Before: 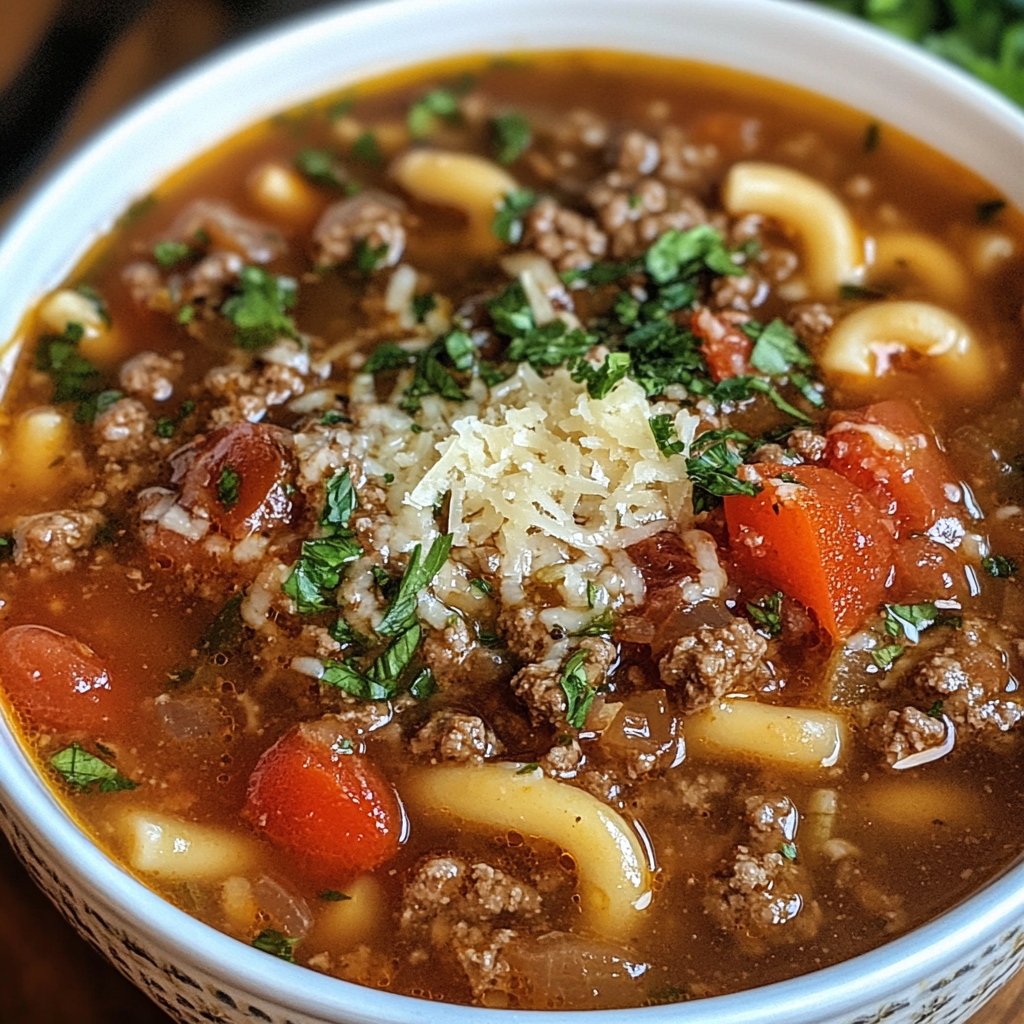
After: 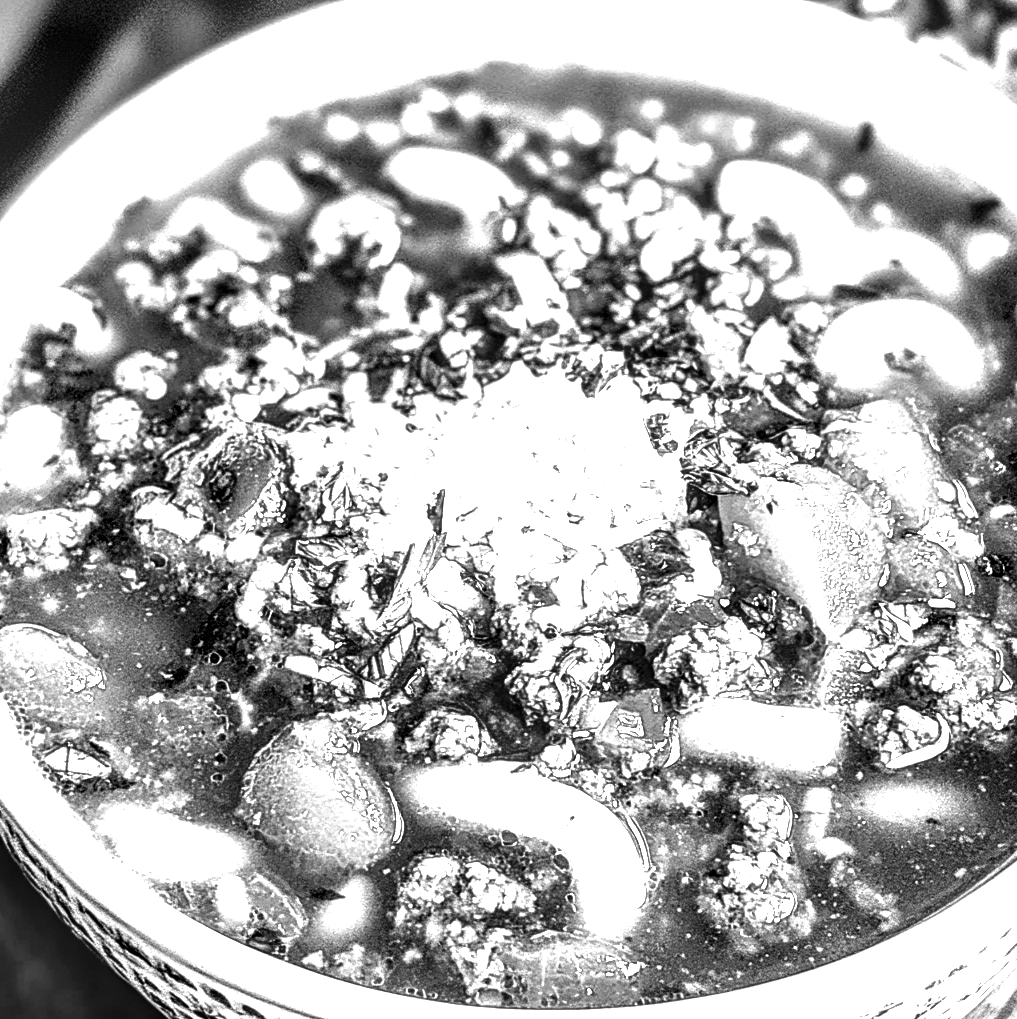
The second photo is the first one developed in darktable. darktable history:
local contrast: highlights 20%, detail 197%
monochrome: on, module defaults
levels: levels [0, 0.281, 0.562]
crop and rotate: left 0.614%, top 0.179%, bottom 0.309%
tone equalizer: -8 EV -1.08 EV, -7 EV -1.01 EV, -6 EV -0.867 EV, -5 EV -0.578 EV, -3 EV 0.578 EV, -2 EV 0.867 EV, -1 EV 1.01 EV, +0 EV 1.08 EV, edges refinement/feathering 500, mask exposure compensation -1.57 EV, preserve details no
